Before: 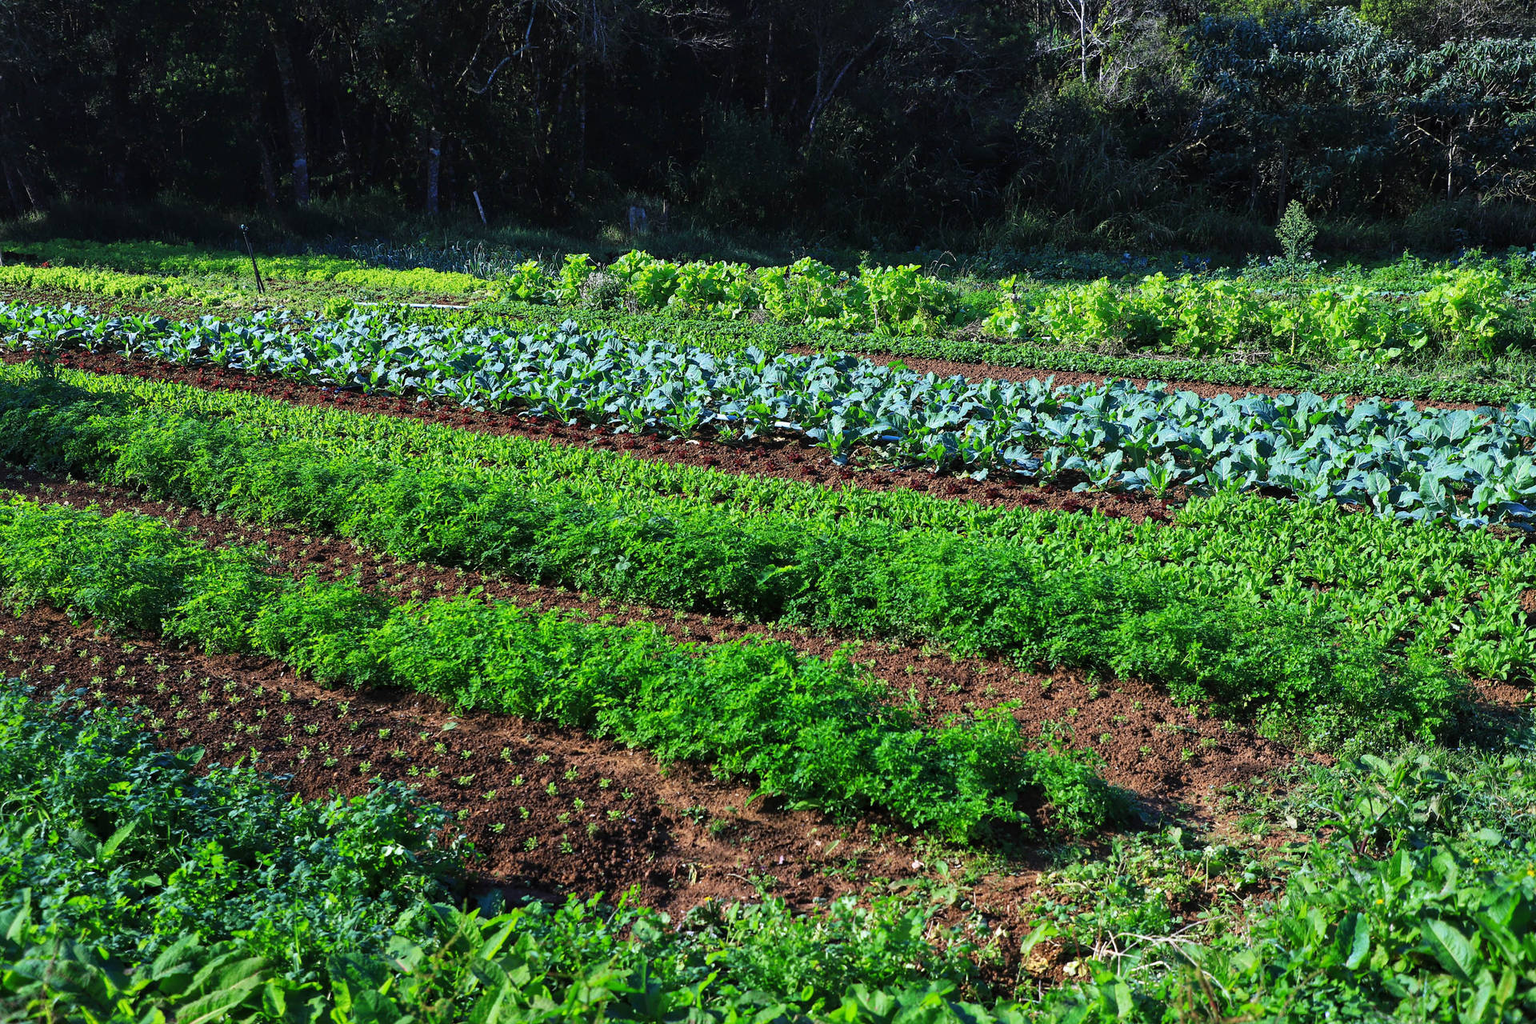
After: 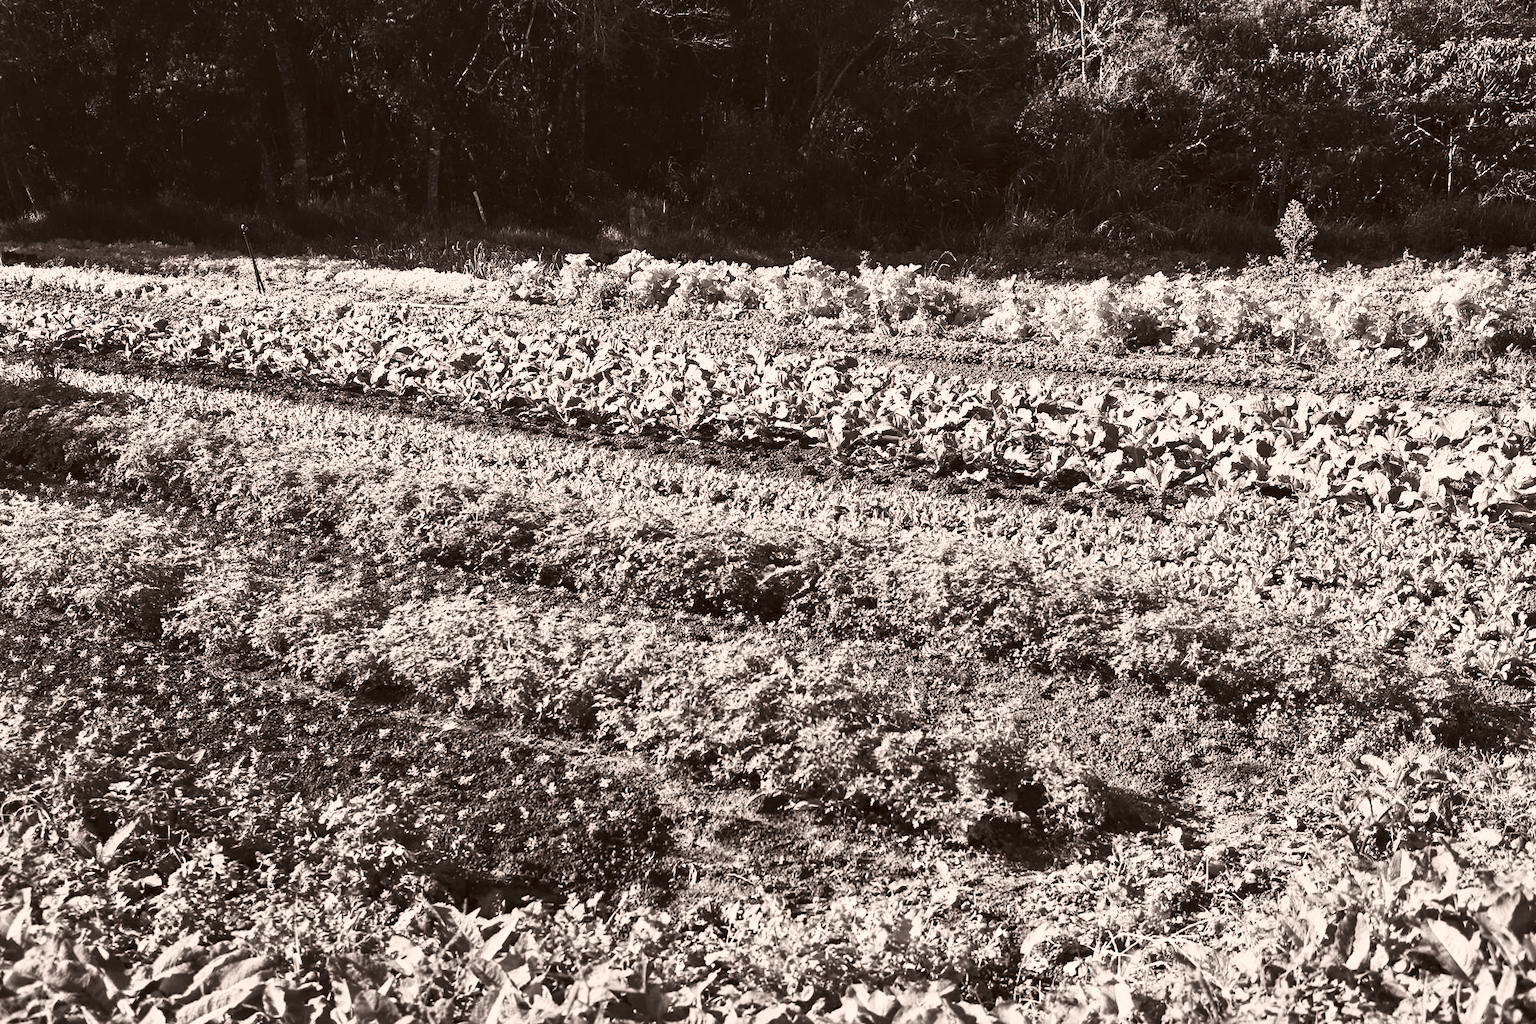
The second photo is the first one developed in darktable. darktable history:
color correction: highlights a* 6.27, highlights b* 8.19, shadows a* 5.94, shadows b* 7.23, saturation 0.9
contrast brightness saturation: contrast 0.53, brightness 0.47, saturation -1
